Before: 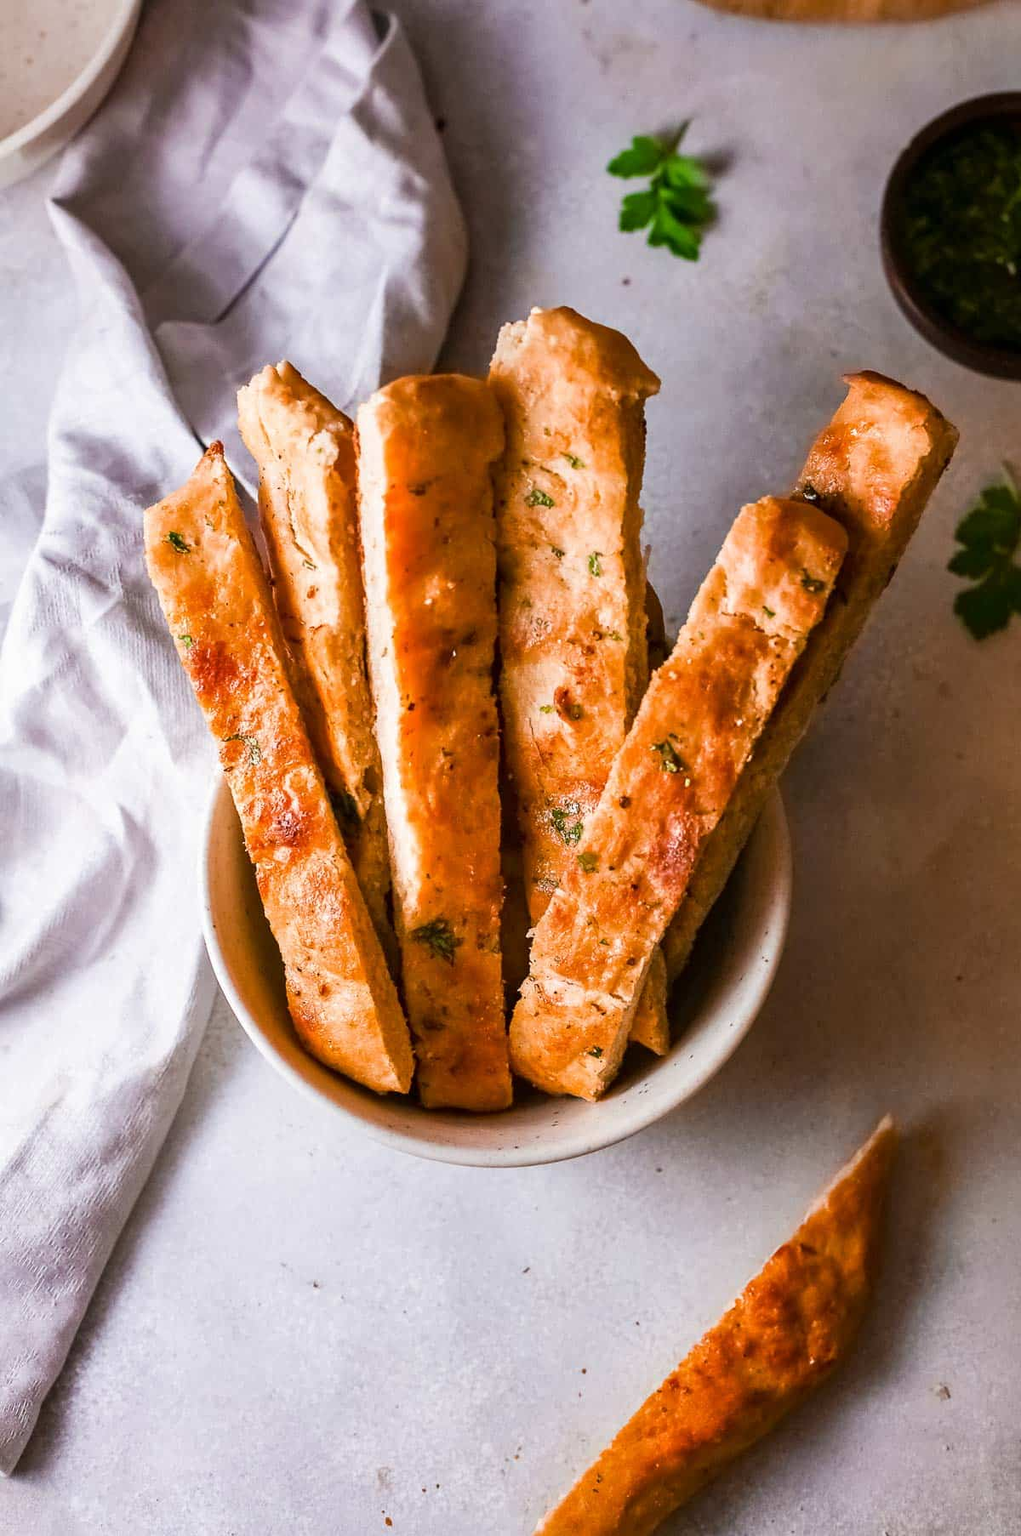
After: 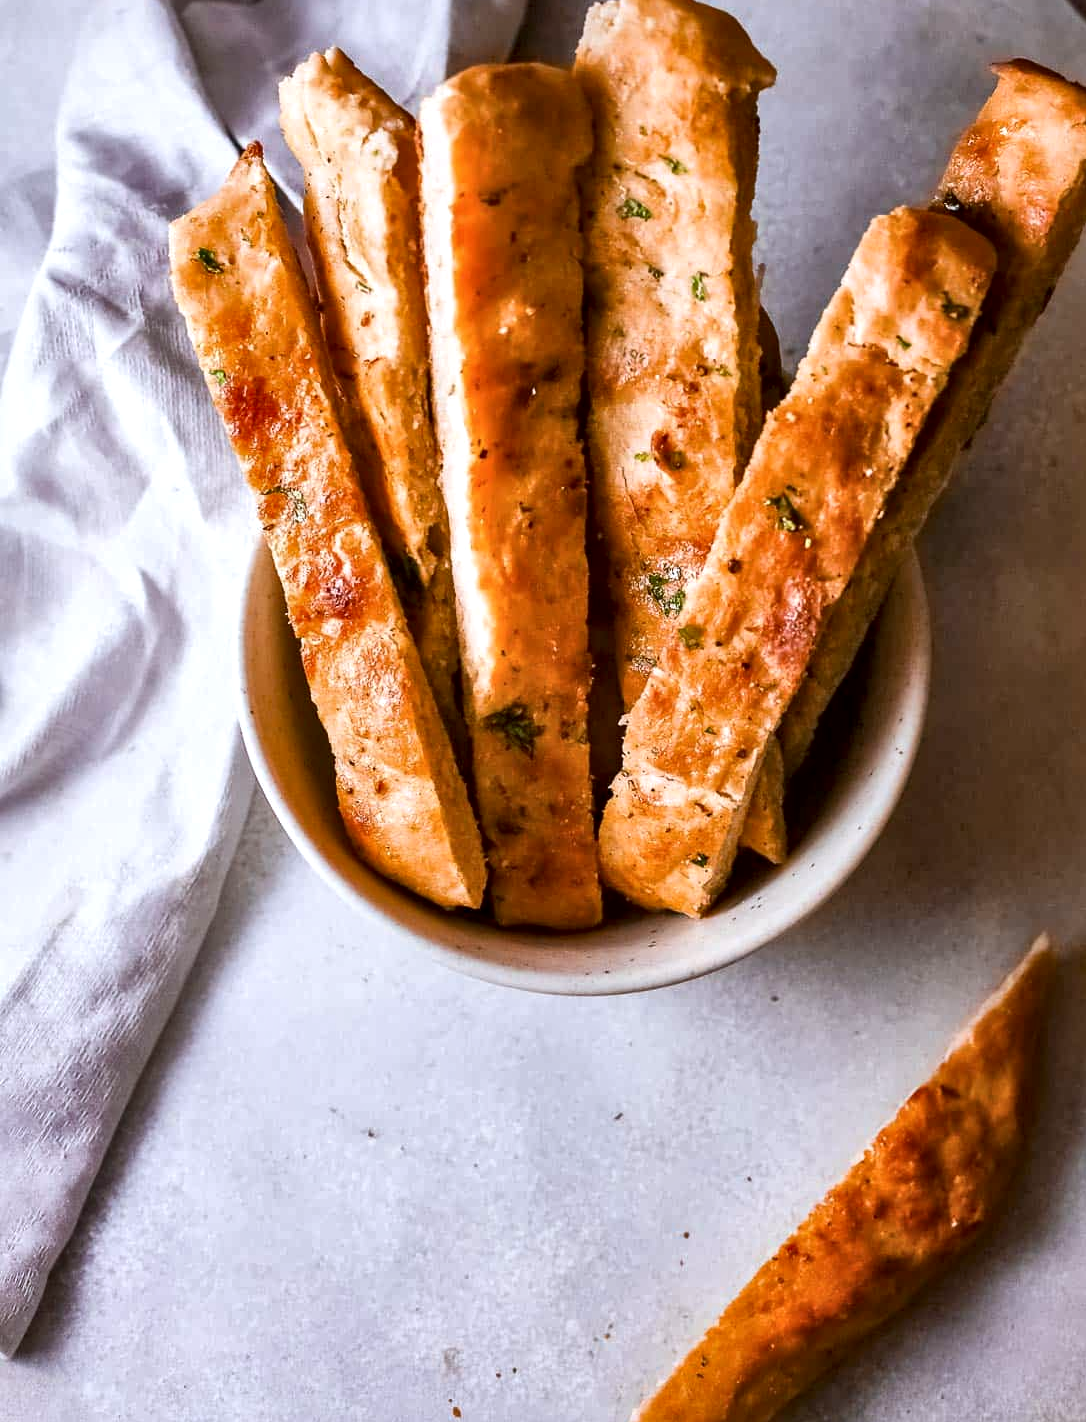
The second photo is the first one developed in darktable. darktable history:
crop: top 20.916%, right 9.437%, bottom 0.316%
local contrast: mode bilateral grid, contrast 50, coarseness 50, detail 150%, midtone range 0.2
white balance: red 0.976, blue 1.04
